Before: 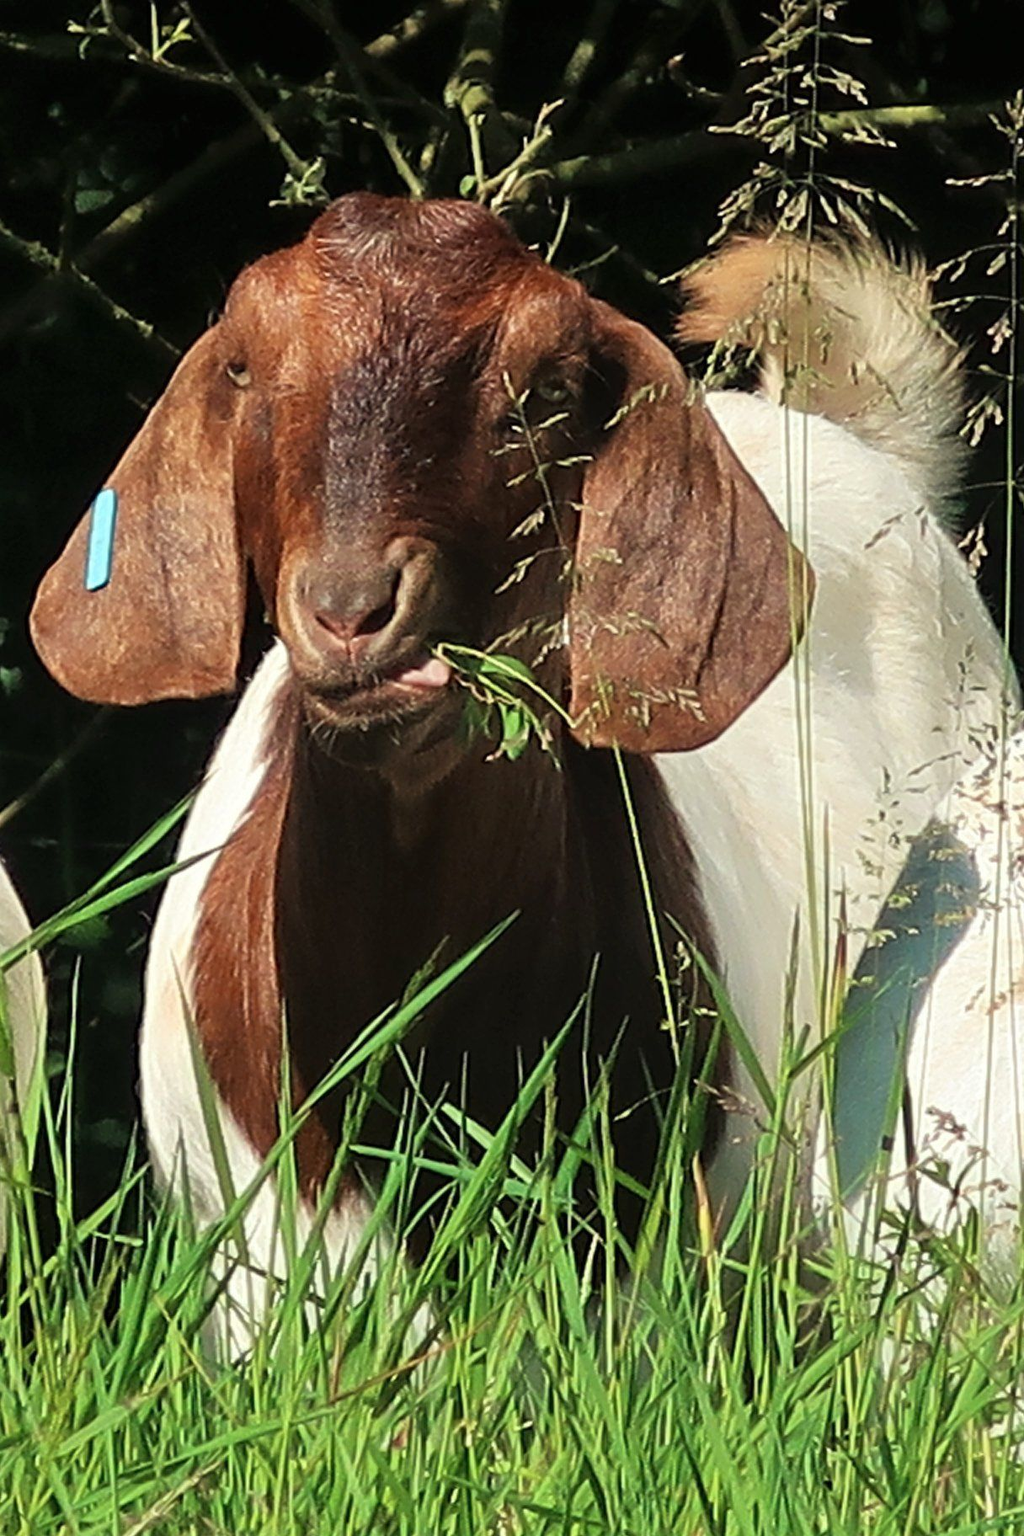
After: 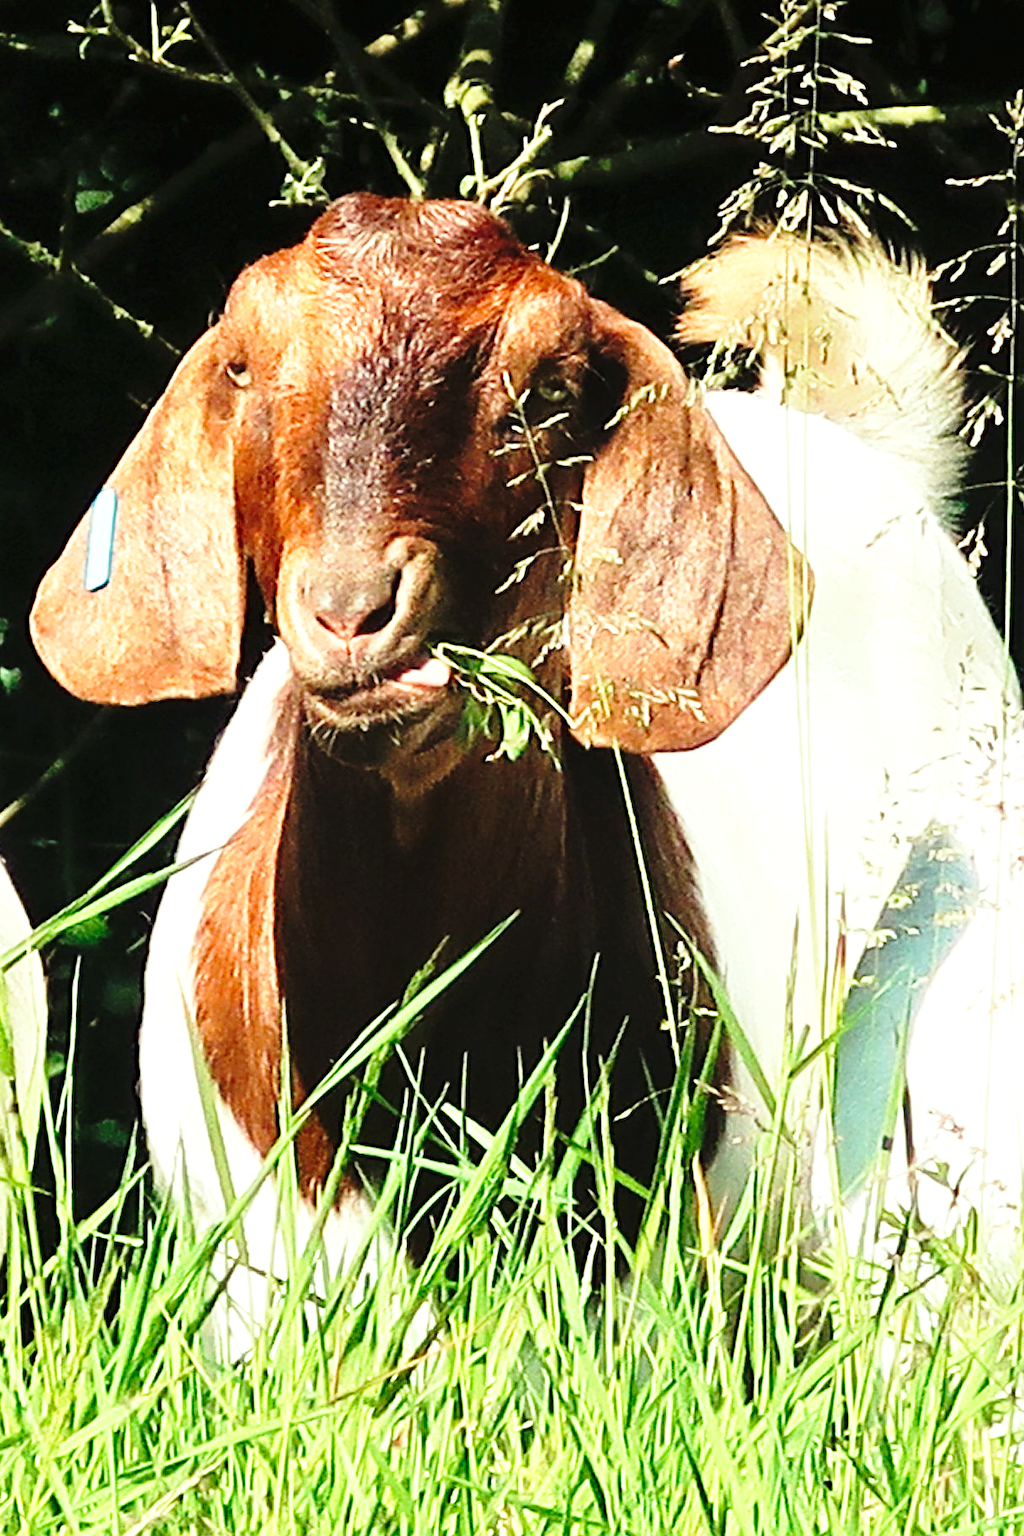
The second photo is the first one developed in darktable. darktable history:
exposure: black level correction 0, exposure 1 EV, compensate highlight preservation false
base curve: curves: ch0 [(0, 0) (0.04, 0.03) (0.133, 0.232) (0.448, 0.748) (0.843, 0.968) (1, 1)], preserve colors none
color correction: highlights a* -2.58, highlights b* 2.26
